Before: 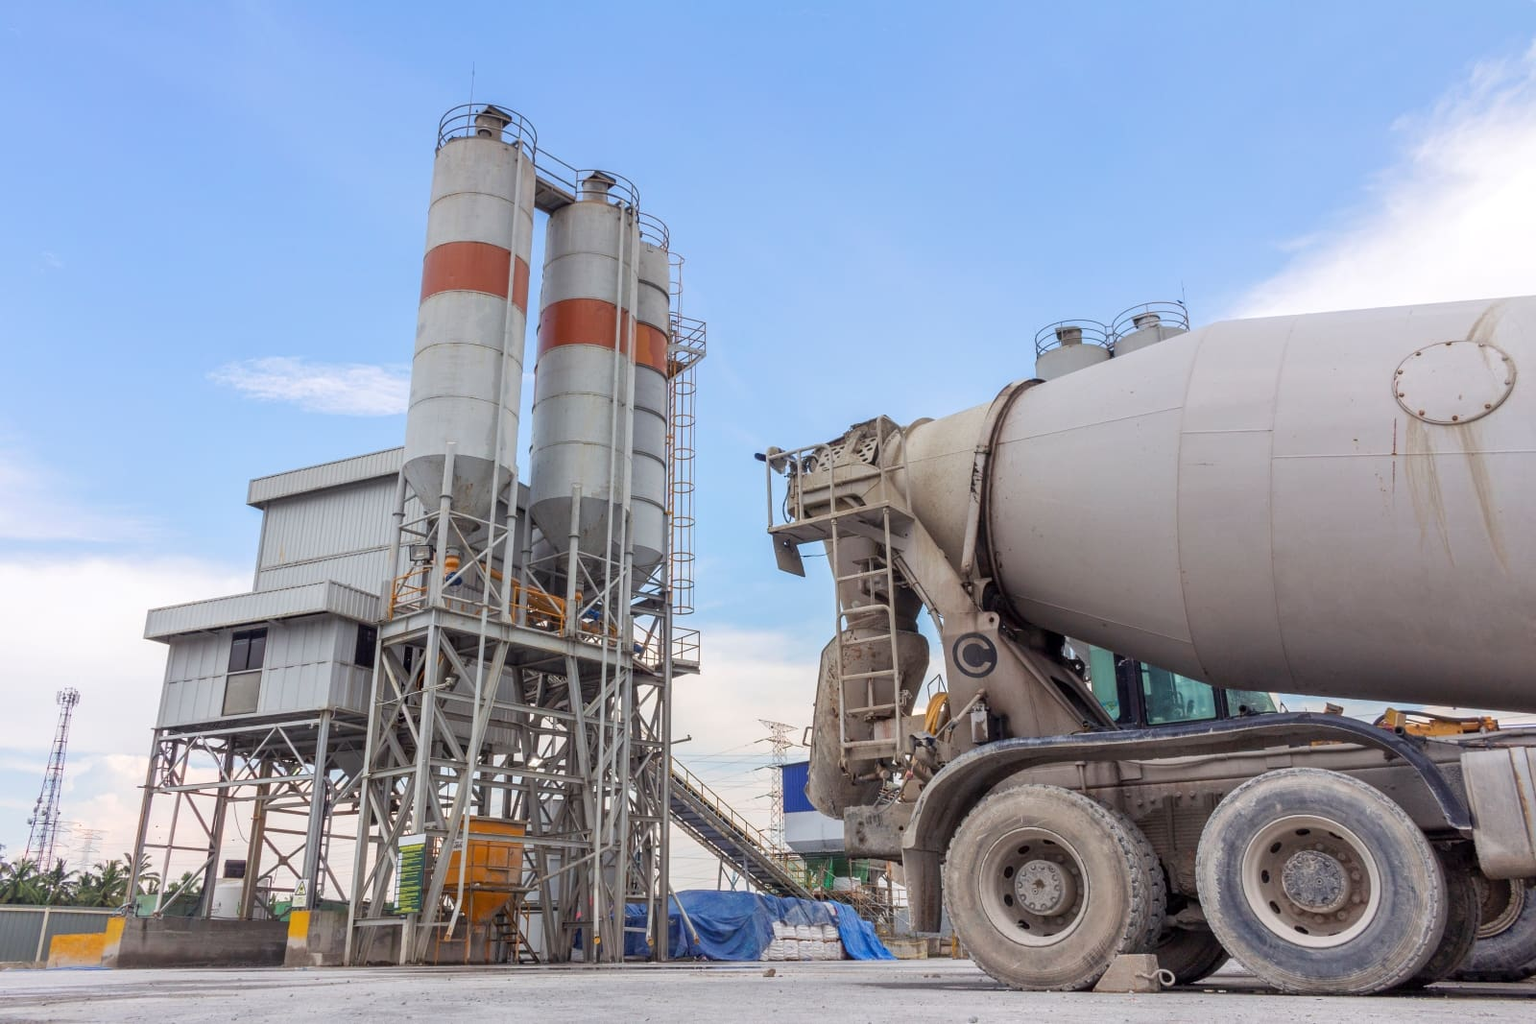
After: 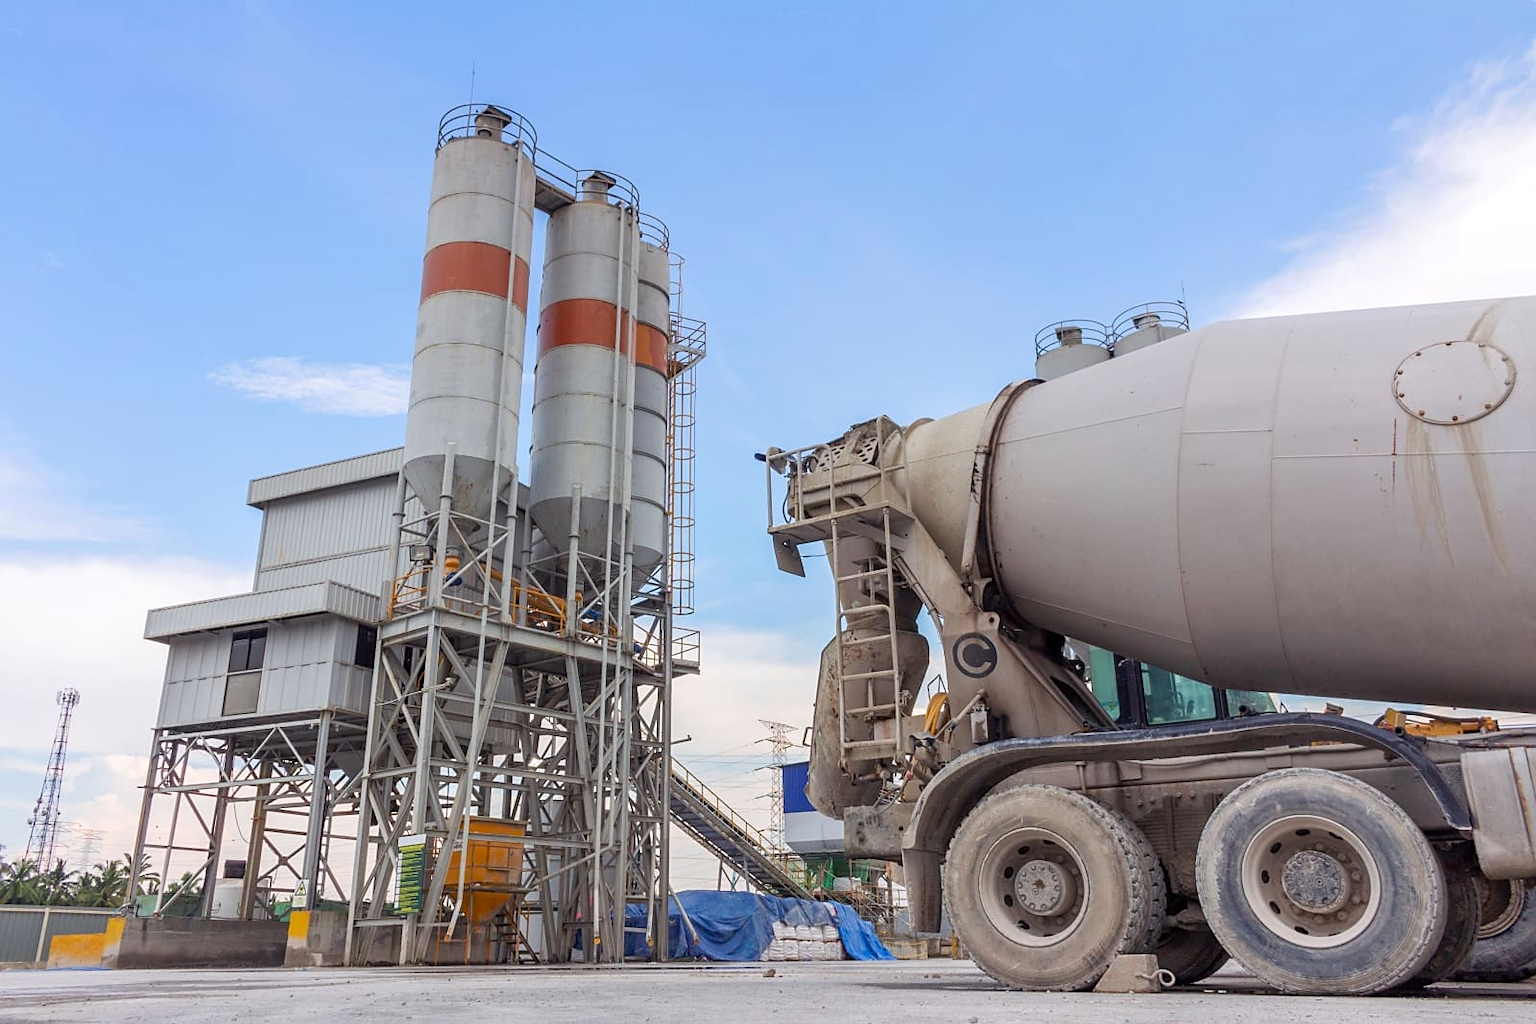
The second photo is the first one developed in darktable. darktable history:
sharpen: radius 1.837, amount 0.397, threshold 1.507
color balance rgb: power › hue 313.69°, perceptual saturation grading › global saturation 1.323%, perceptual saturation grading › highlights -1.172%, perceptual saturation grading › mid-tones 4.035%, perceptual saturation grading › shadows 7.588%, global vibrance 9.226%
